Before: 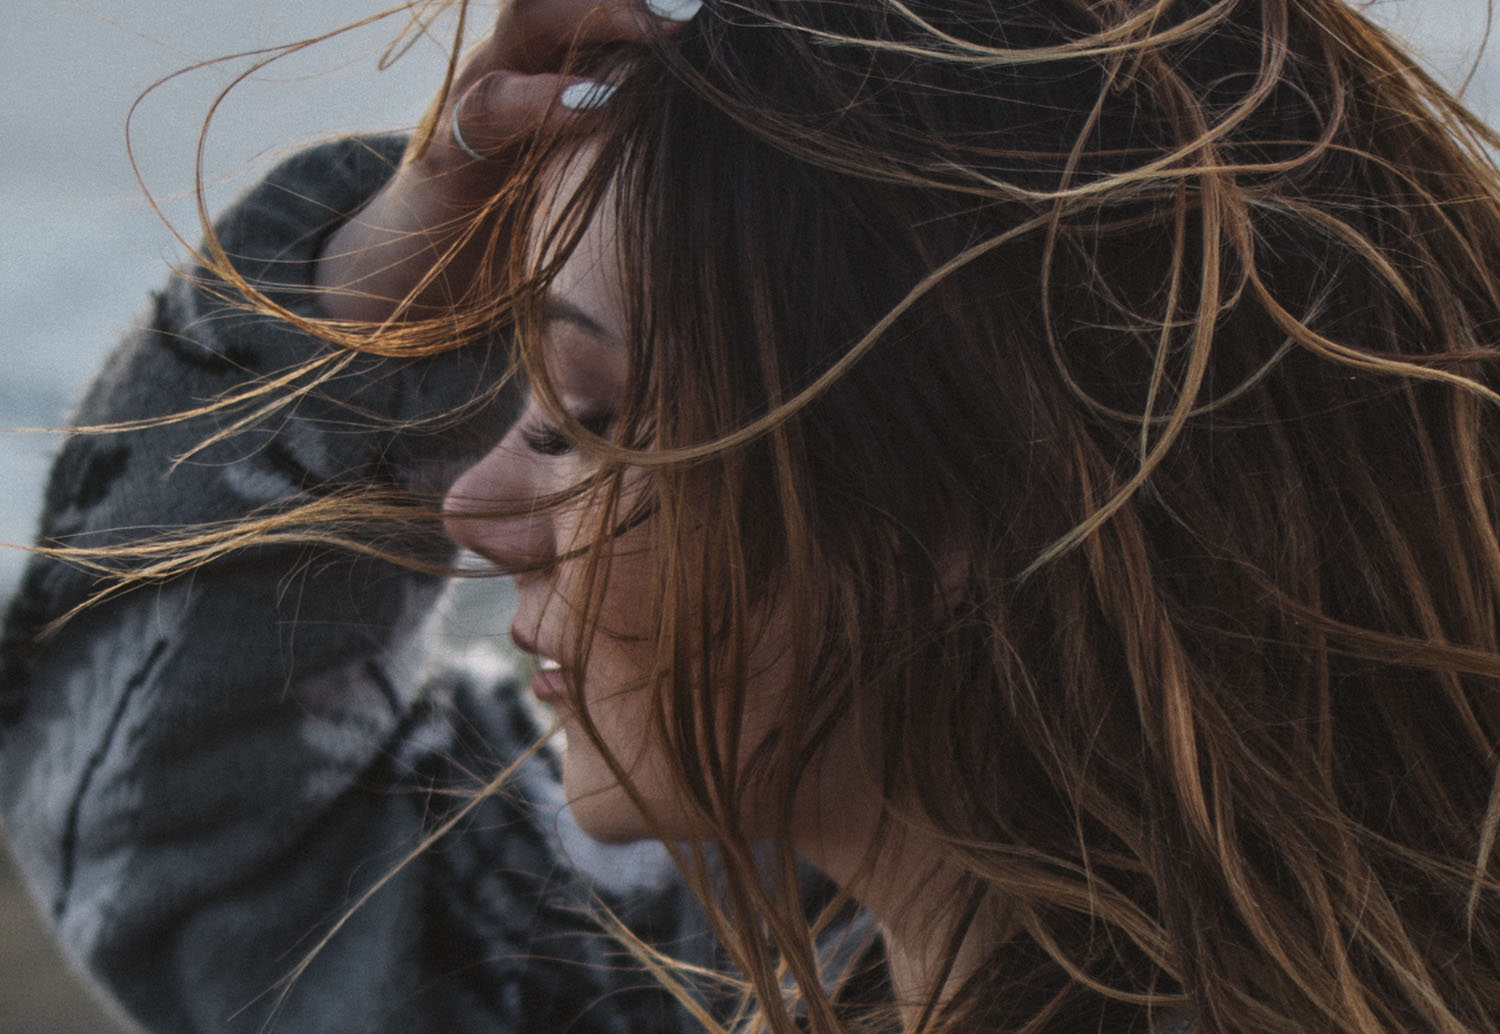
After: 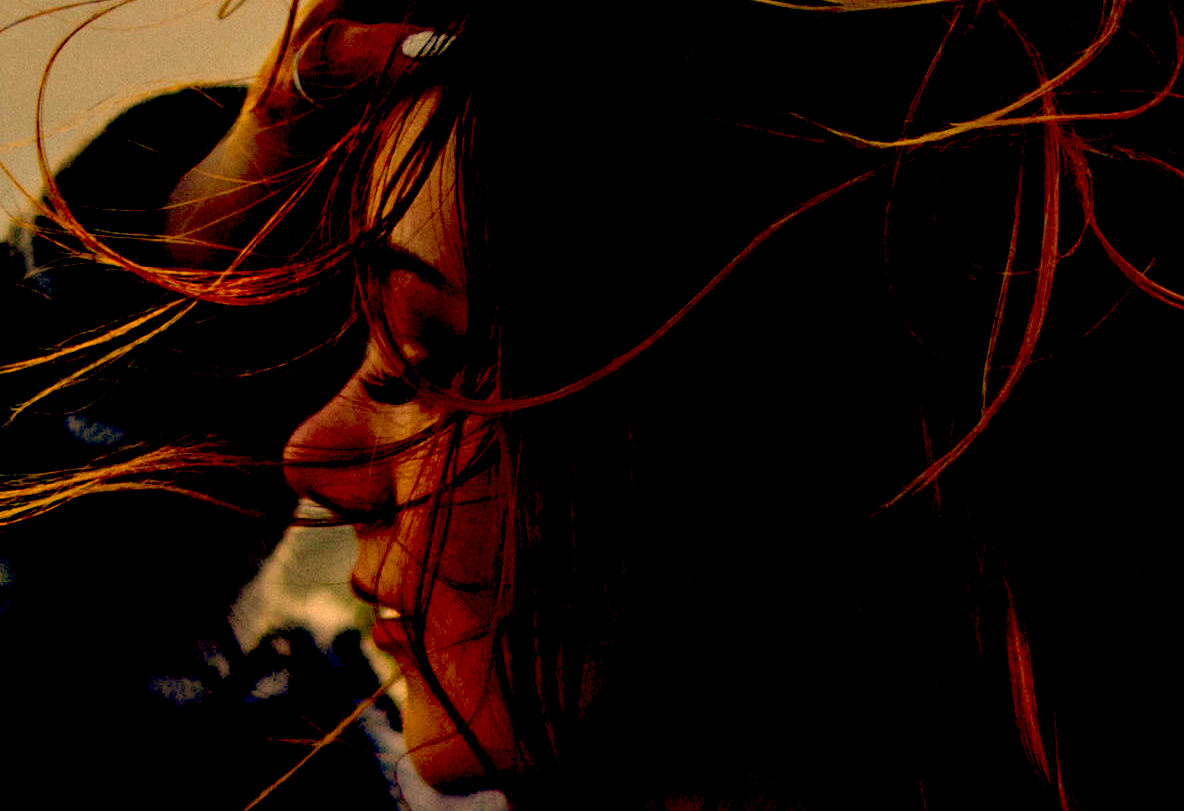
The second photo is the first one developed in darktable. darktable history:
crop and rotate: left 10.702%, top 5.009%, right 10.31%, bottom 16.509%
exposure: black level correction 0.099, exposure -0.083 EV, compensate highlight preservation false
color correction: highlights a* 11.02, highlights b* 29.89, shadows a* 2.87, shadows b* 17.92, saturation 1.74
